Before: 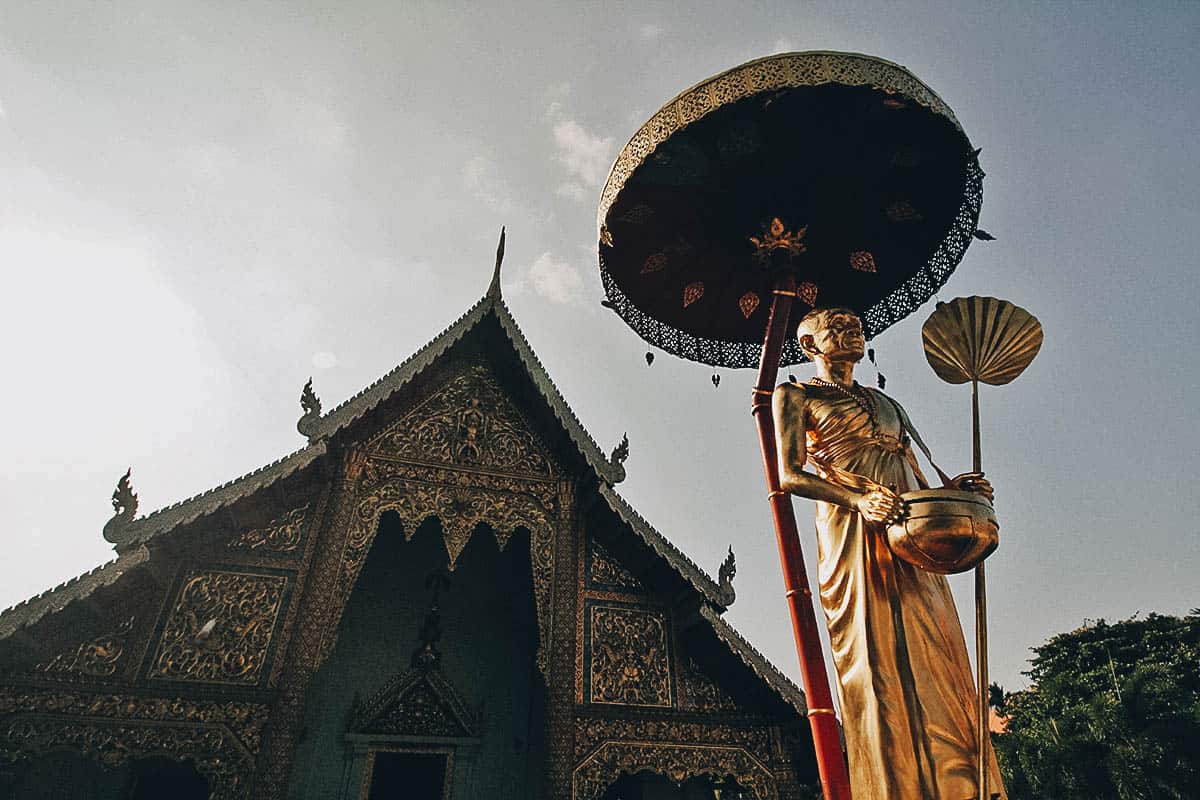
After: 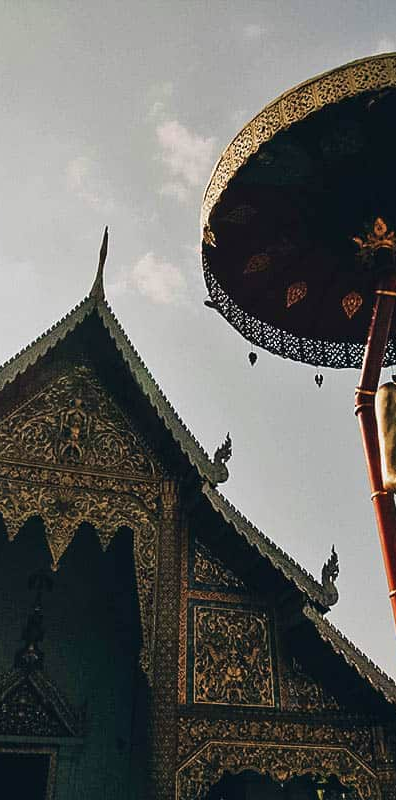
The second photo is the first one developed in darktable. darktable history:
crop: left 33.156%, right 33.802%
velvia: on, module defaults
